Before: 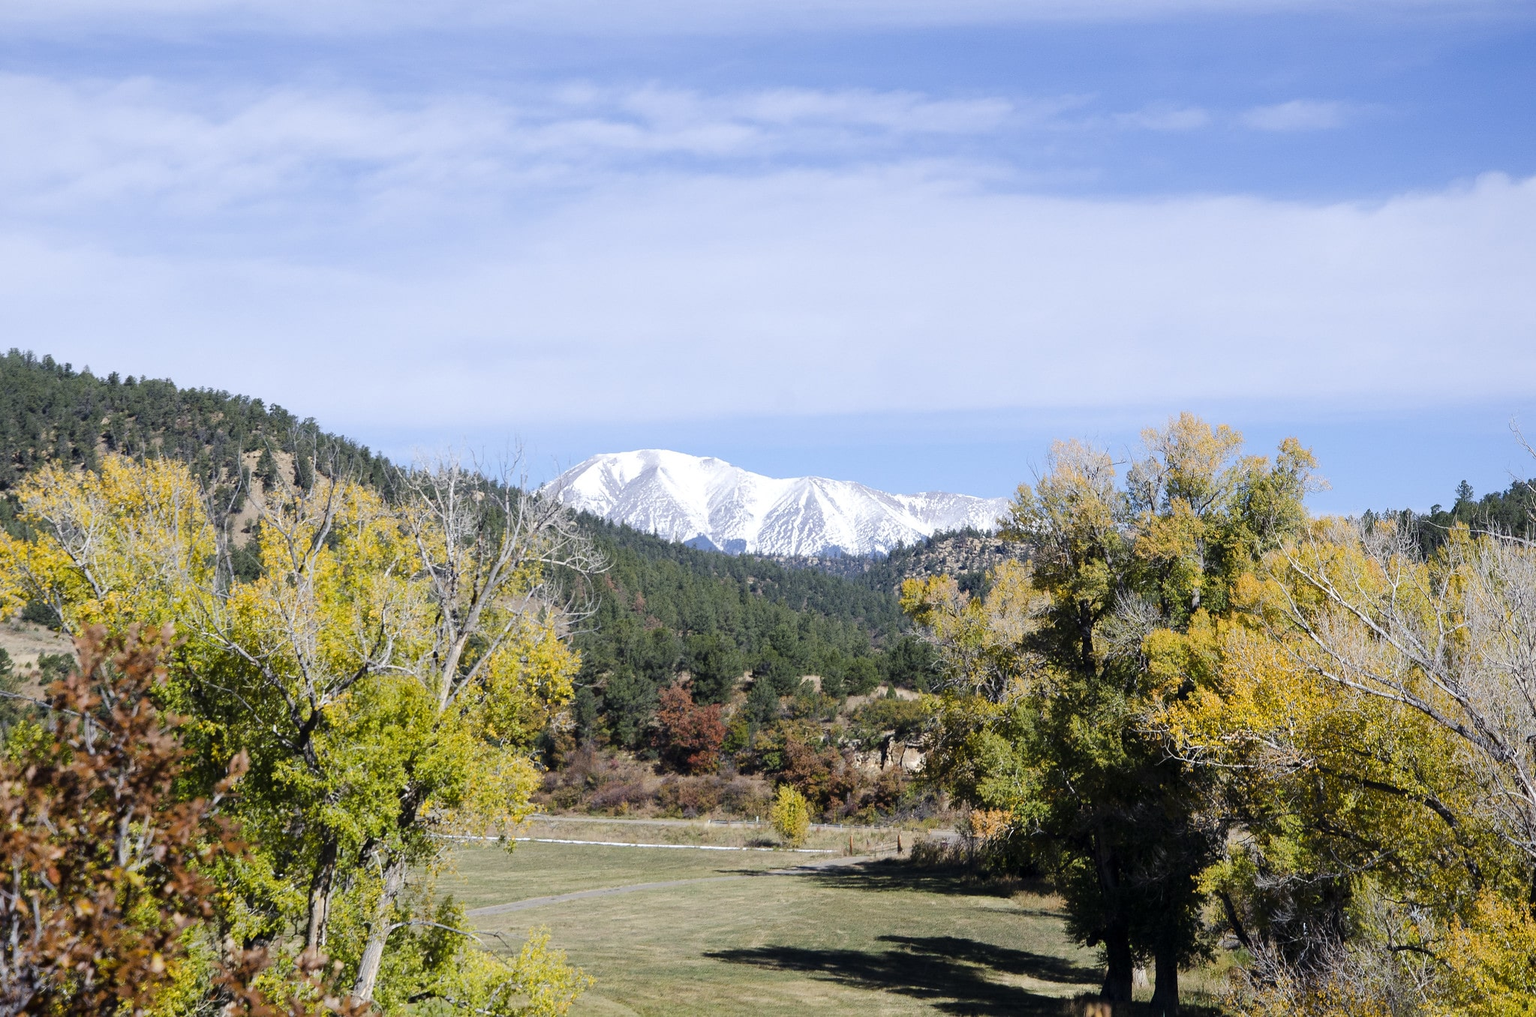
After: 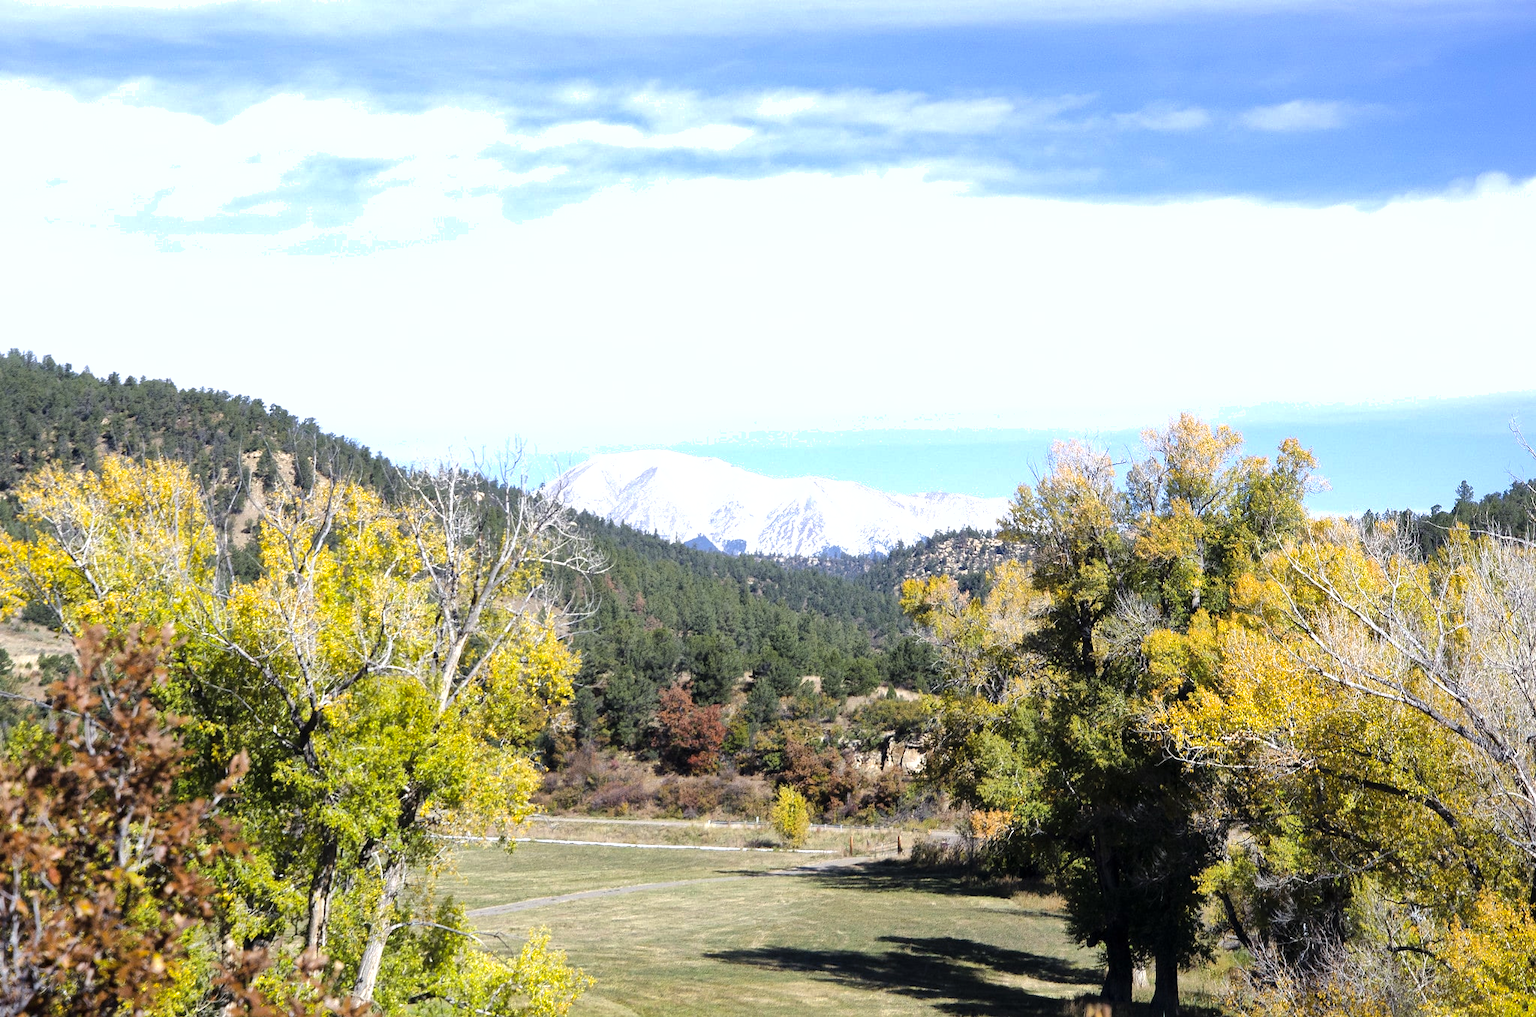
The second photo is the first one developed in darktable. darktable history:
tone equalizer: -8 EV -0.716 EV, -7 EV -0.706 EV, -6 EV -0.613 EV, -5 EV -0.409 EV, -3 EV 0.391 EV, -2 EV 0.6 EV, -1 EV 0.685 EV, +0 EV 0.769 EV
shadows and highlights: on, module defaults
